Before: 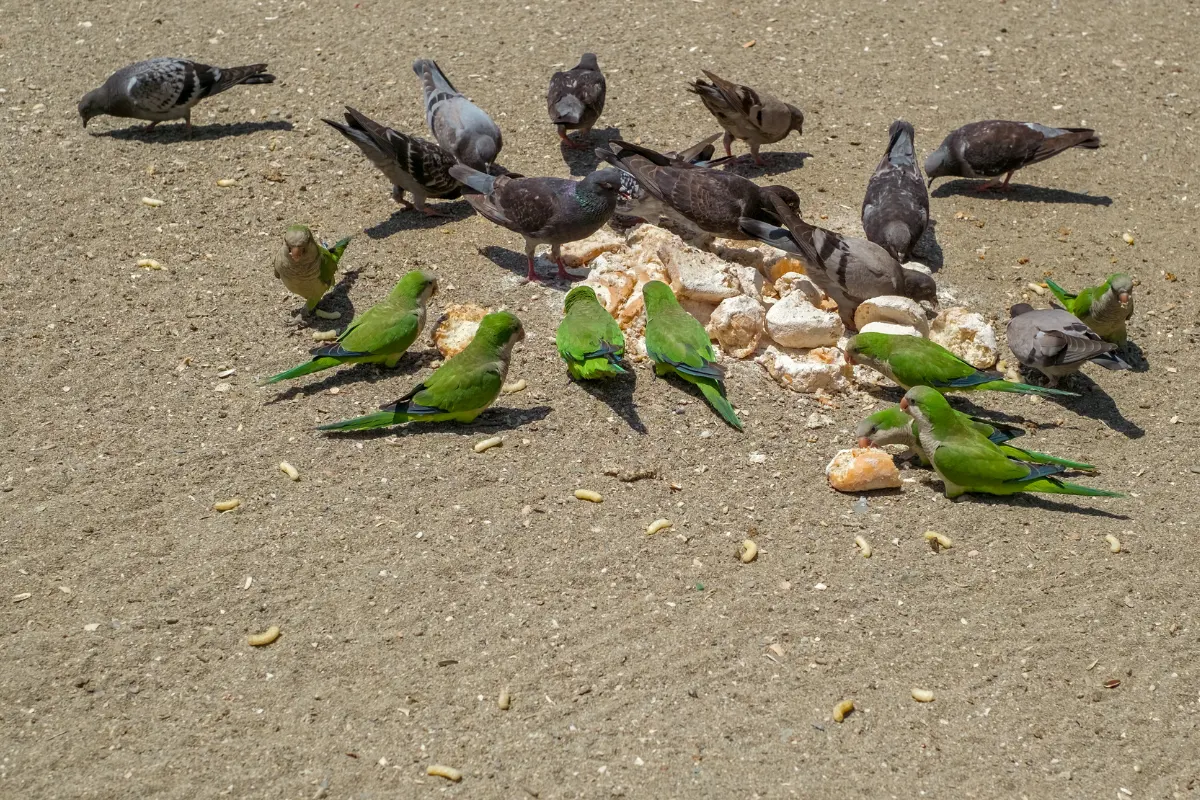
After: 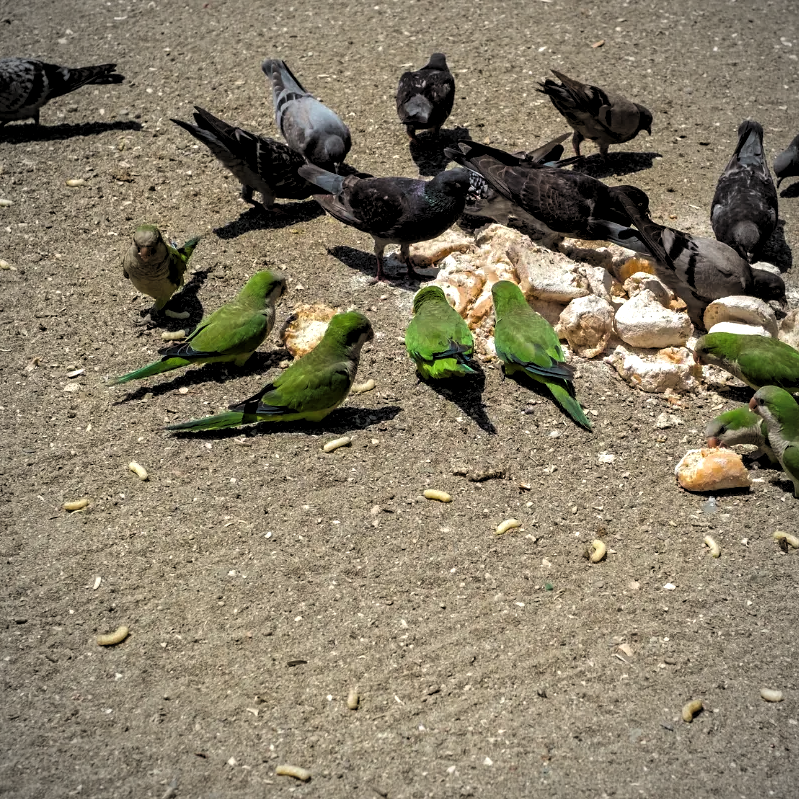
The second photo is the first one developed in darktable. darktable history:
crop and rotate: left 12.648%, right 20.685%
vignetting: fall-off radius 60.92%
levels: levels [0.182, 0.542, 0.902]
